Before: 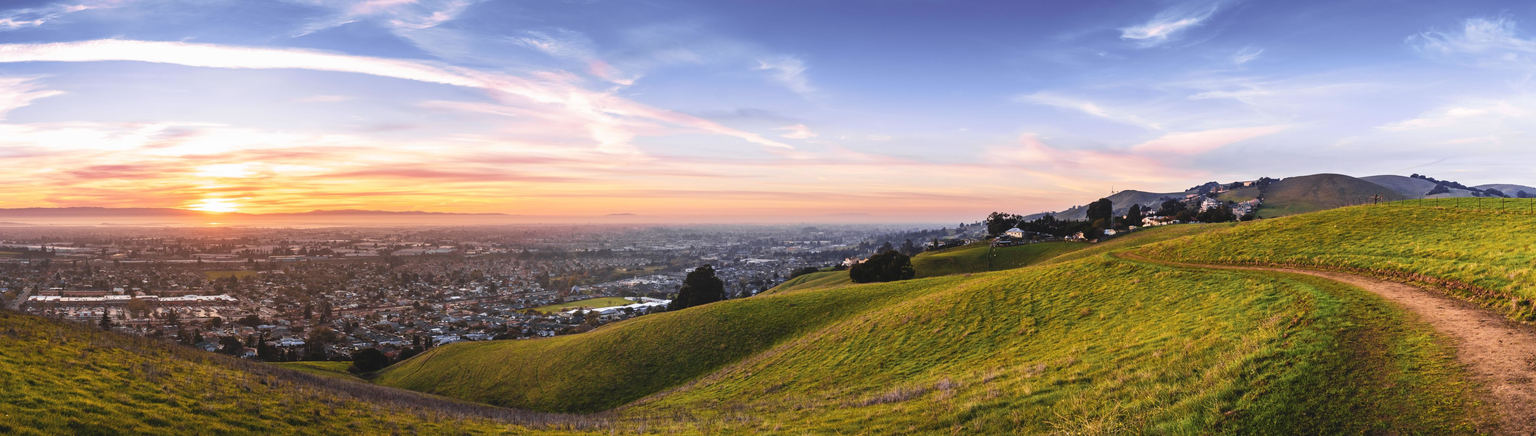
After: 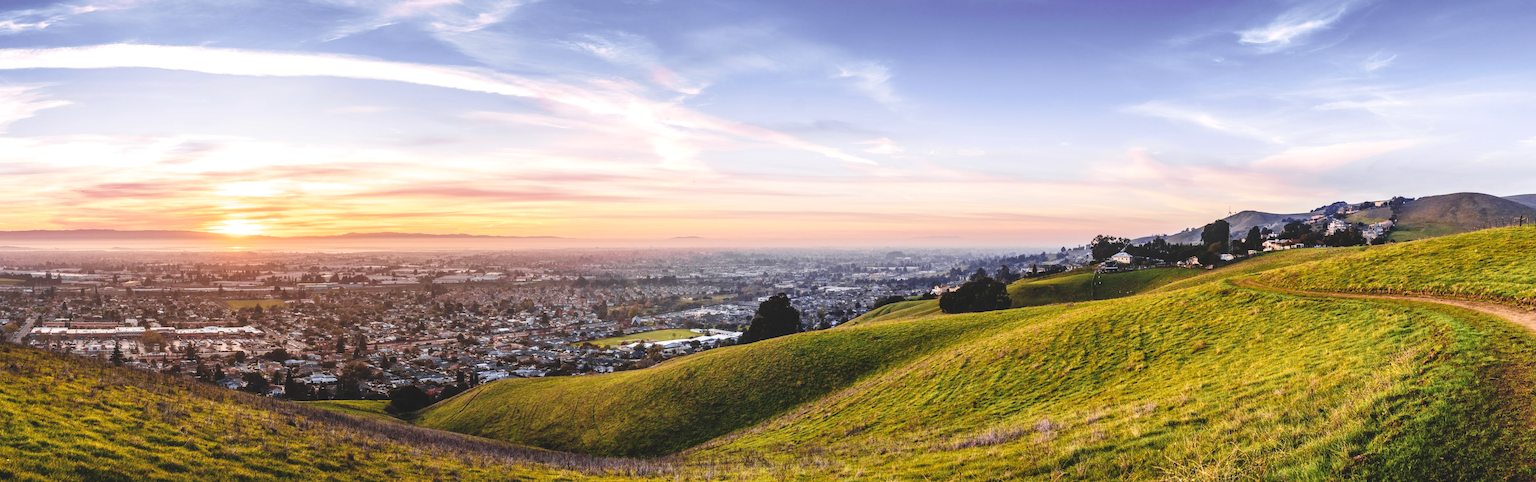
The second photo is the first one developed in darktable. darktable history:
tone curve: curves: ch0 [(0, 0) (0.003, 0.112) (0.011, 0.115) (0.025, 0.111) (0.044, 0.114) (0.069, 0.126) (0.1, 0.144) (0.136, 0.164) (0.177, 0.196) (0.224, 0.249) (0.277, 0.316) (0.335, 0.401) (0.399, 0.487) (0.468, 0.571) (0.543, 0.647) (0.623, 0.728) (0.709, 0.795) (0.801, 0.866) (0.898, 0.933) (1, 1)], preserve colors none
crop: right 9.509%, bottom 0.031%
local contrast: on, module defaults
